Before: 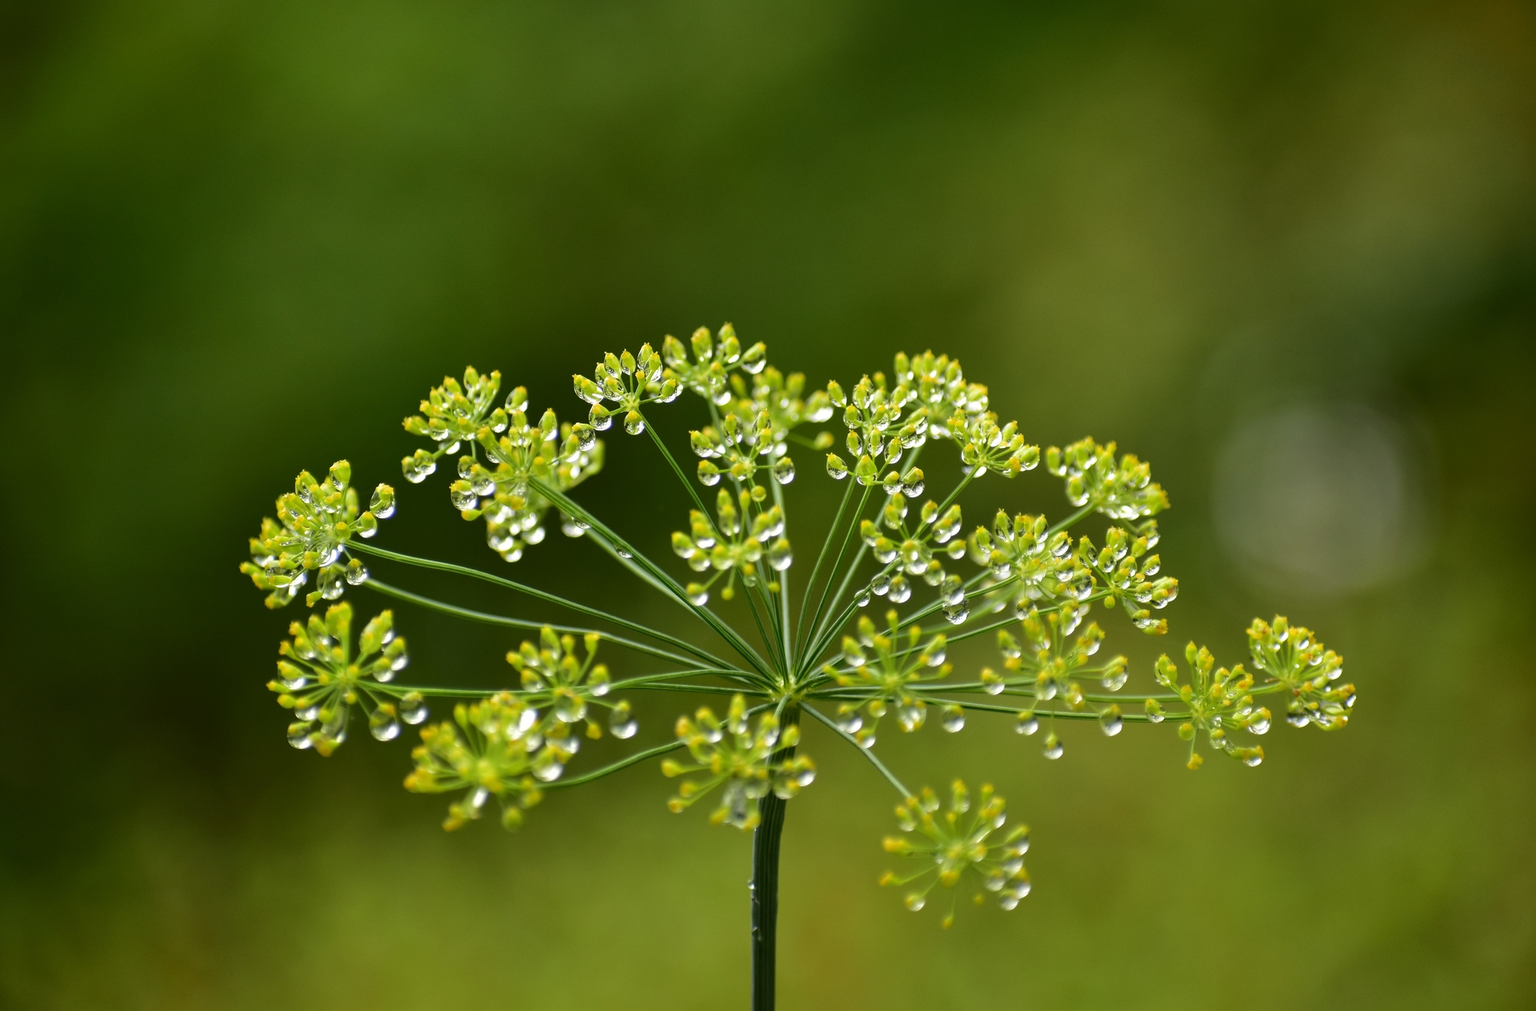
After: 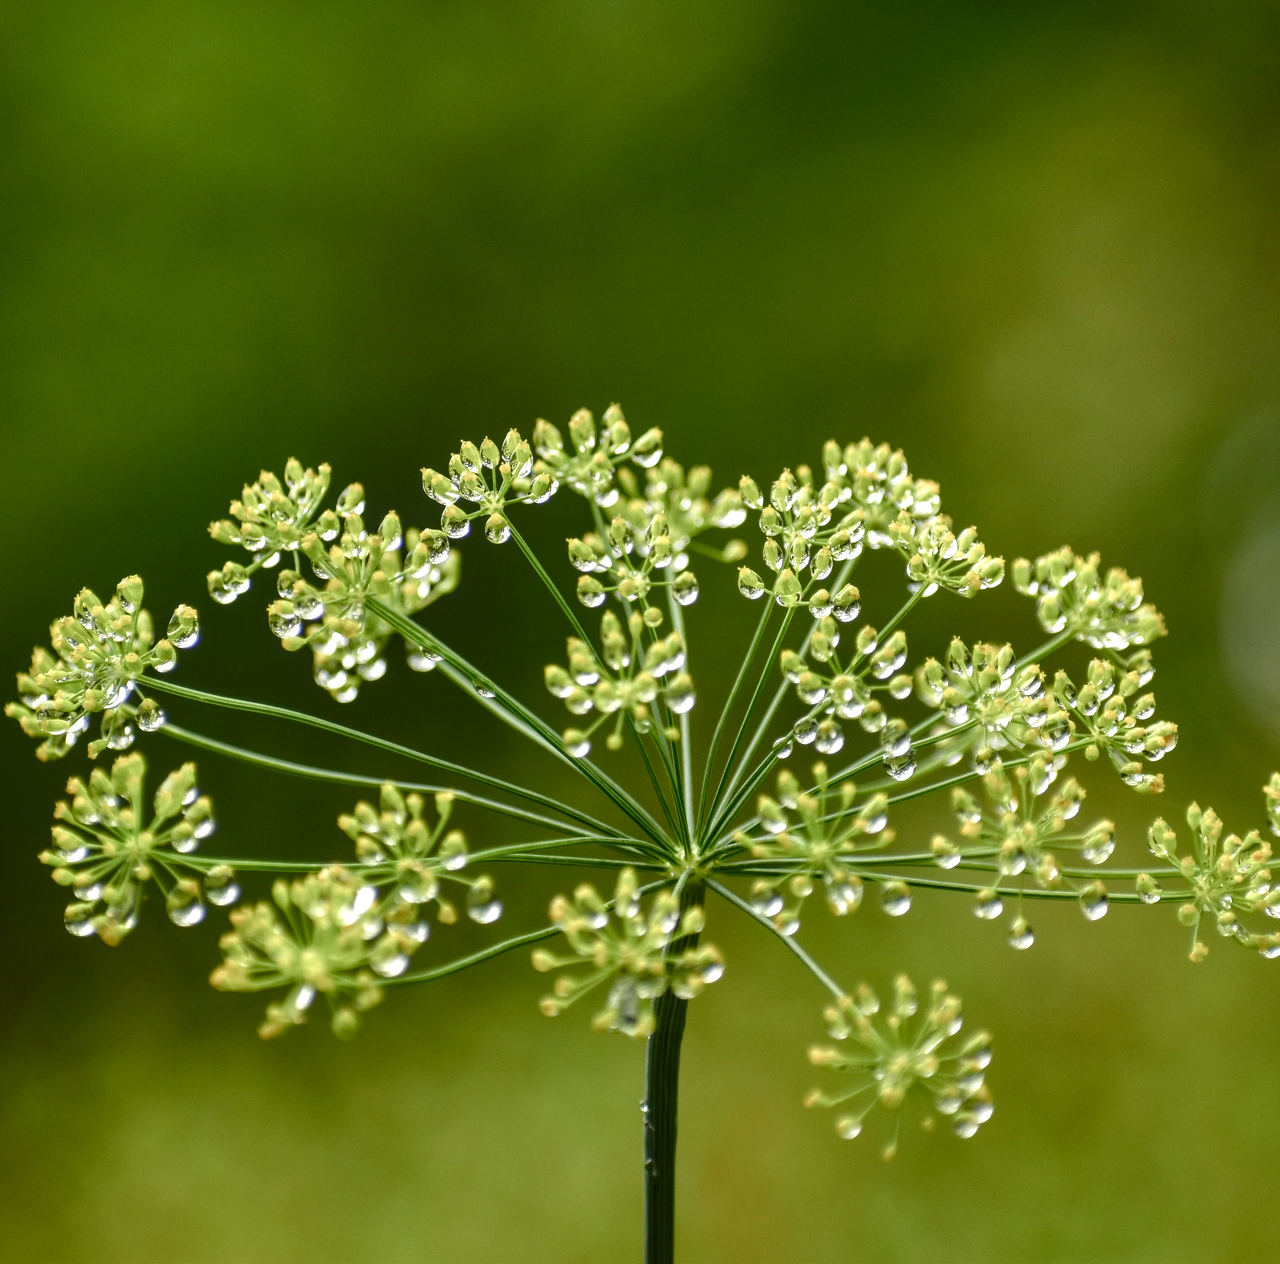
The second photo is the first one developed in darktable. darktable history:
crop: left 15.394%, right 17.934%
local contrast: detail 142%
color balance rgb: global offset › luminance 0.702%, perceptual saturation grading › global saturation 20%, perceptual saturation grading › highlights -49.232%, perceptual saturation grading › shadows 25.188%
